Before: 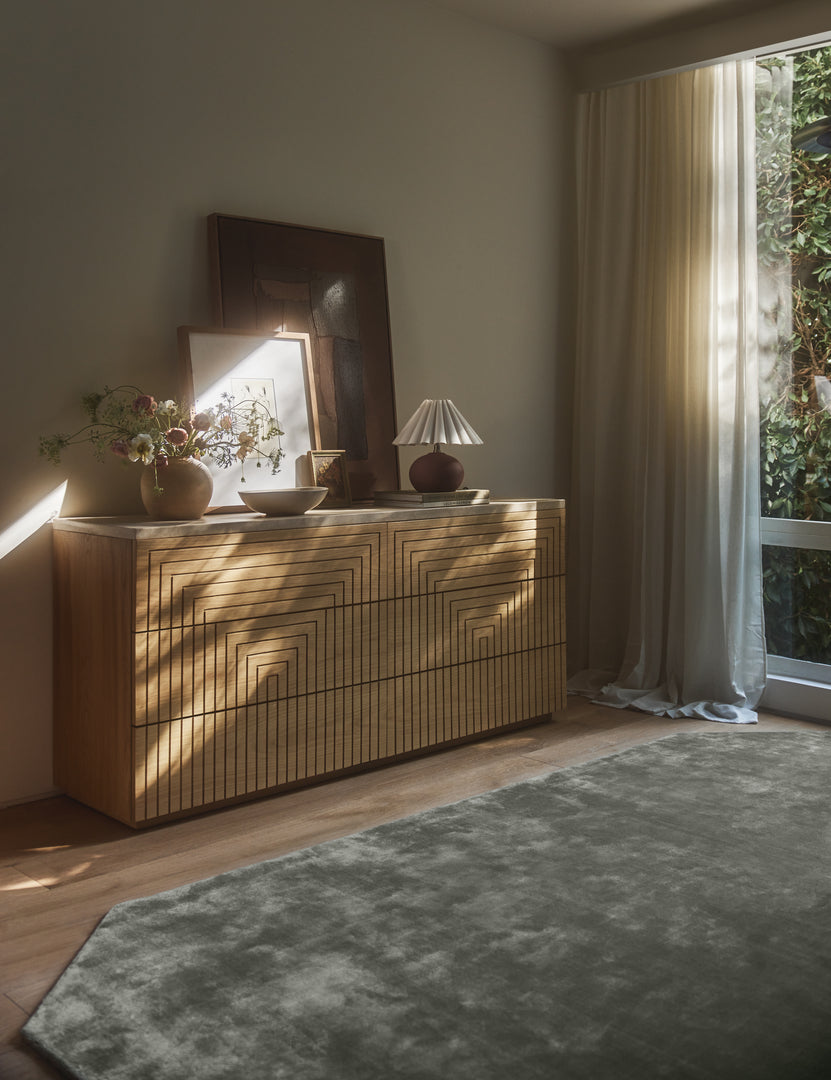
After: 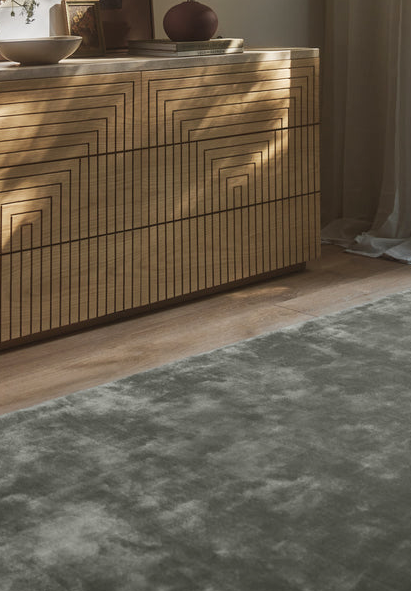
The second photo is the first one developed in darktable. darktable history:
crop: left 29.672%, top 41.786%, right 20.851%, bottom 3.487%
shadows and highlights: soften with gaussian
